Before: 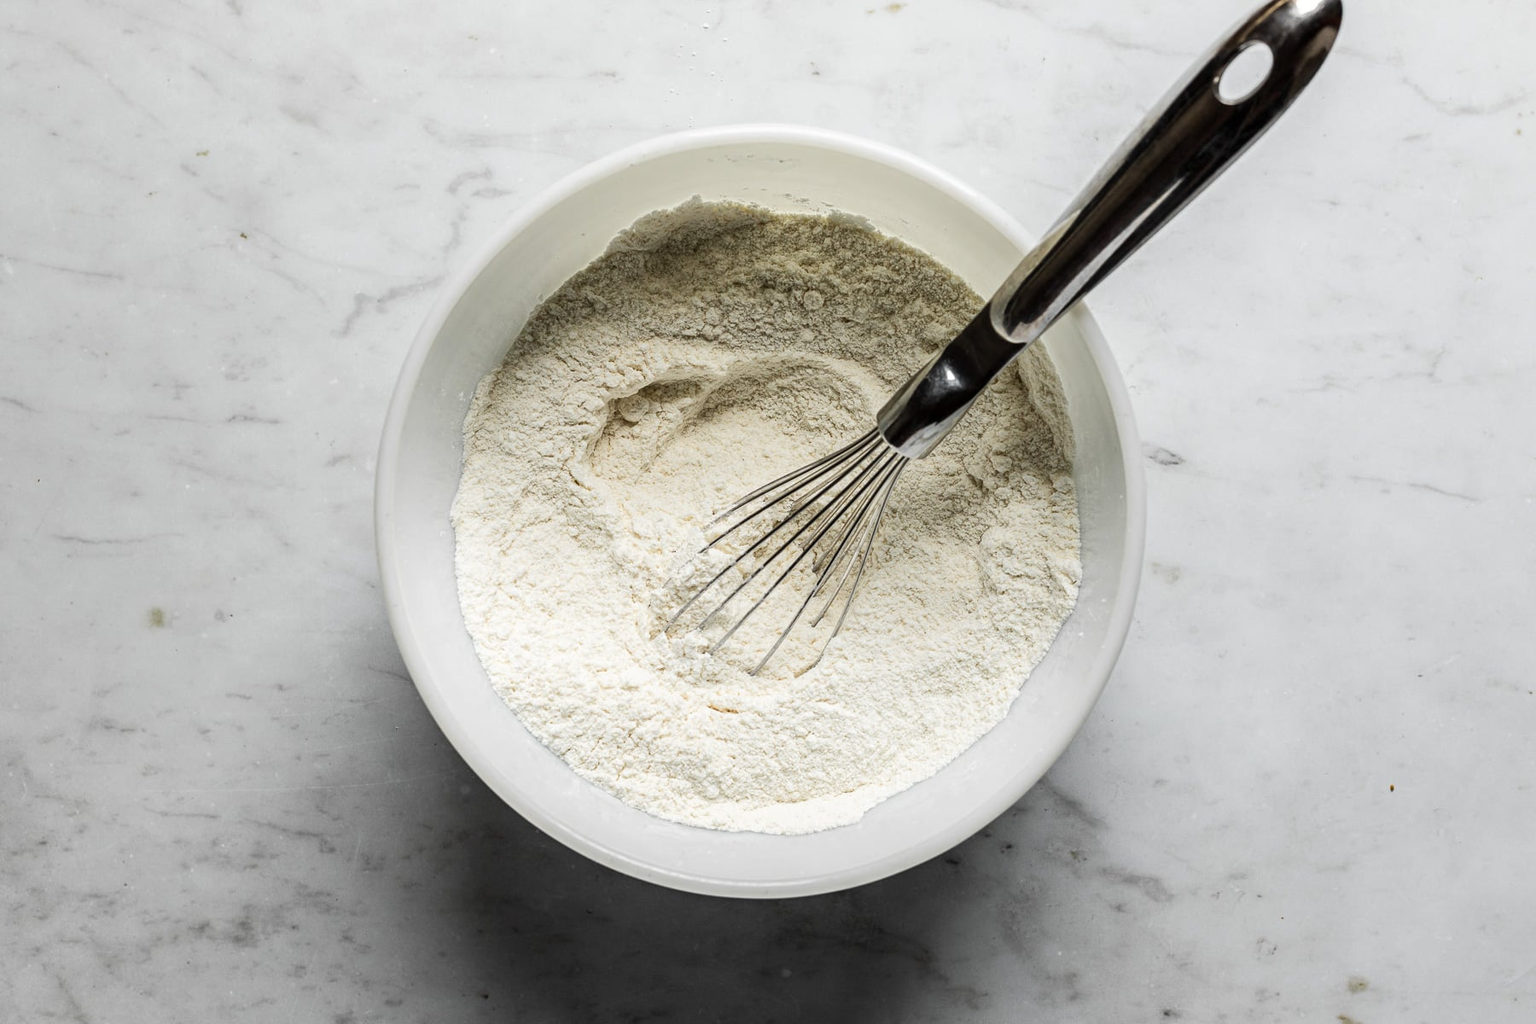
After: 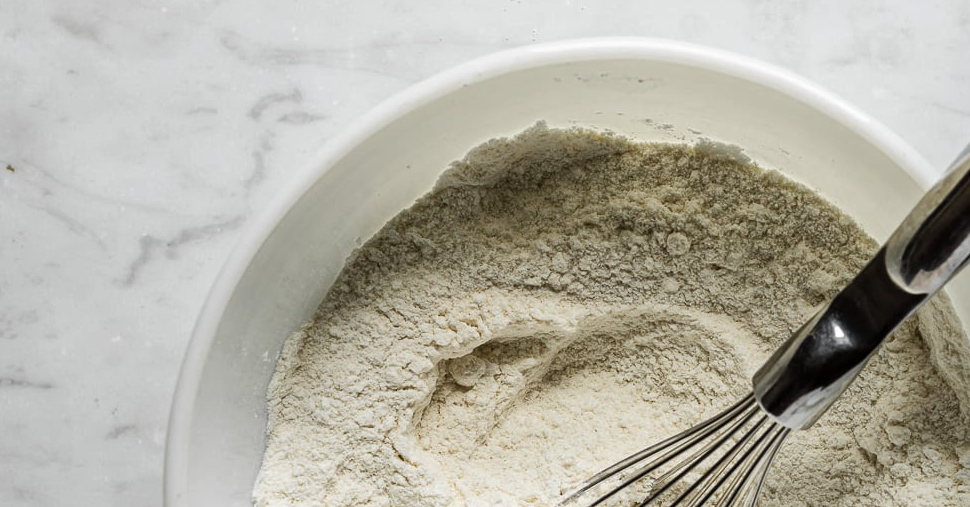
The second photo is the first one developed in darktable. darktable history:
crop: left 15.306%, top 9.065%, right 30.789%, bottom 48.638%
shadows and highlights: shadows 32, highlights -32, soften with gaussian
